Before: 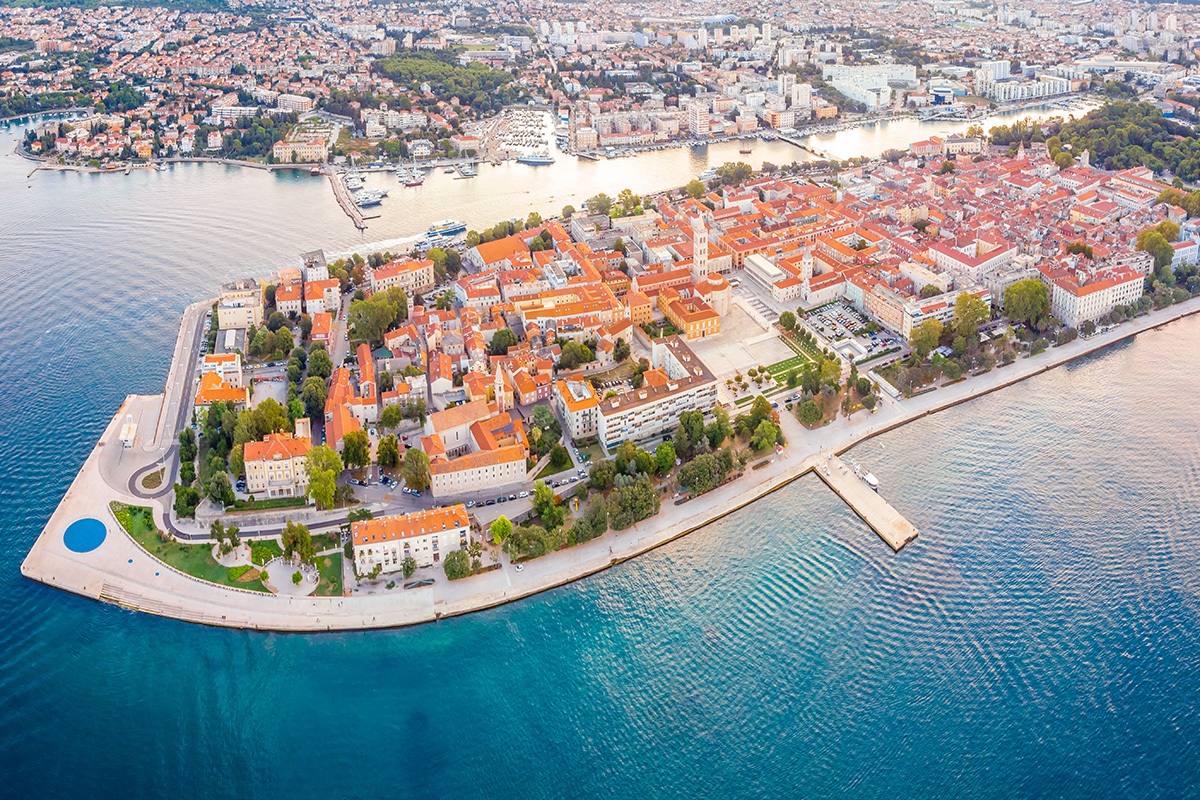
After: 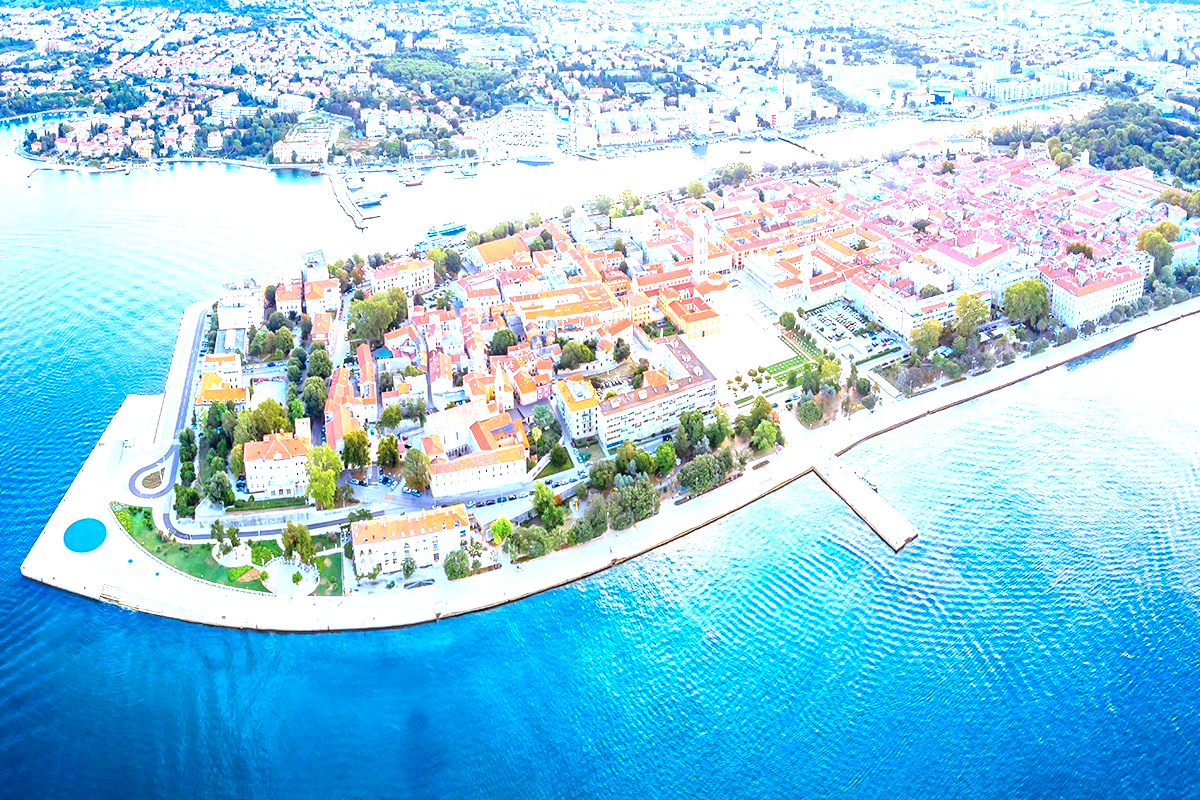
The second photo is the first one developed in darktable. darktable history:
white balance: red 0.967, blue 1.119, emerald 0.756
levels: levels [0, 0.352, 0.703]
color correction: highlights a* -10.69, highlights b* -19.19
